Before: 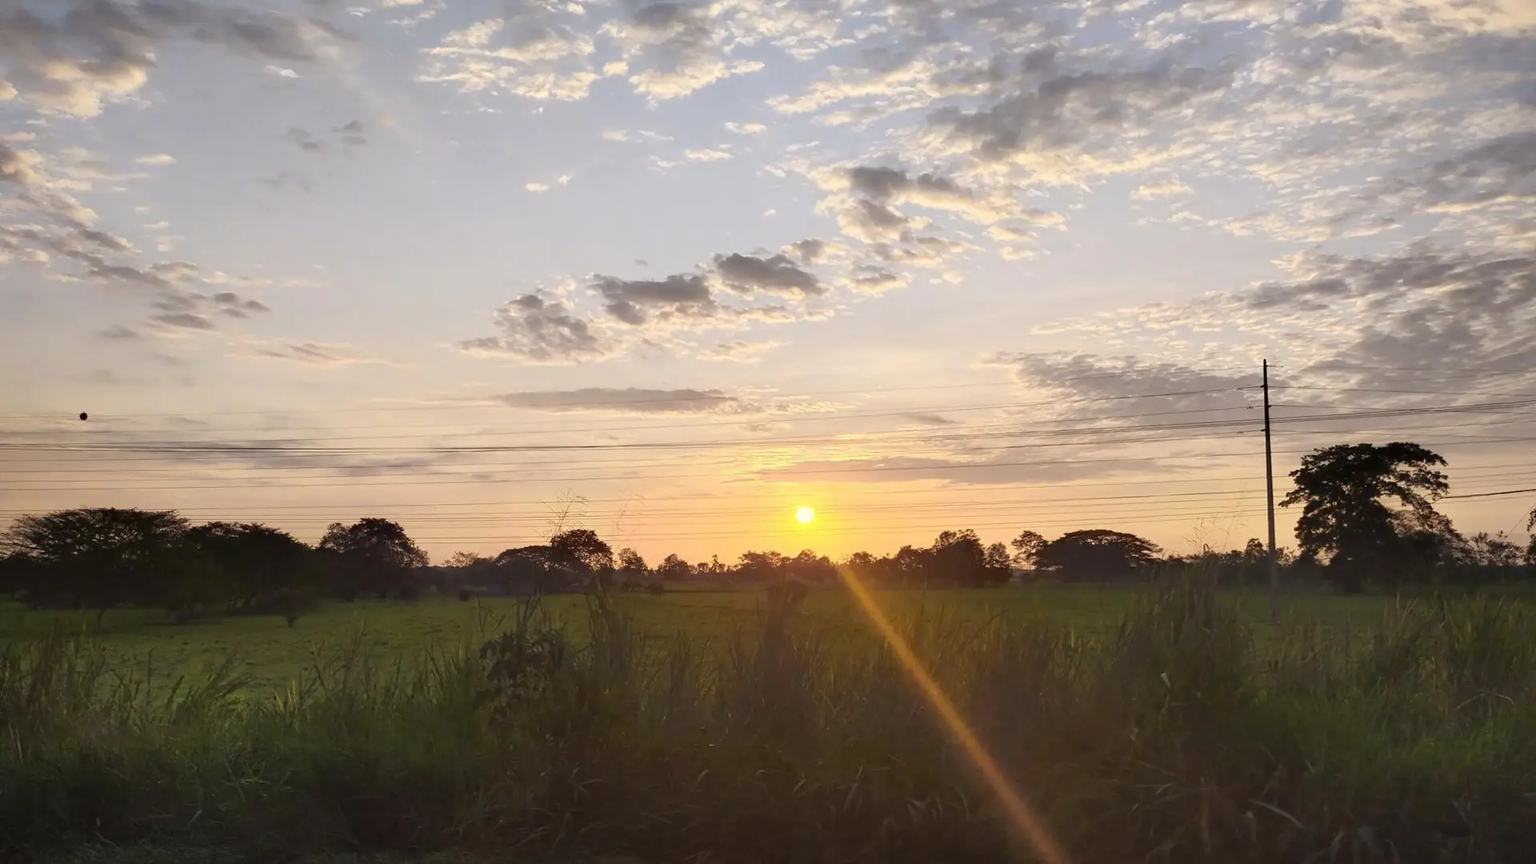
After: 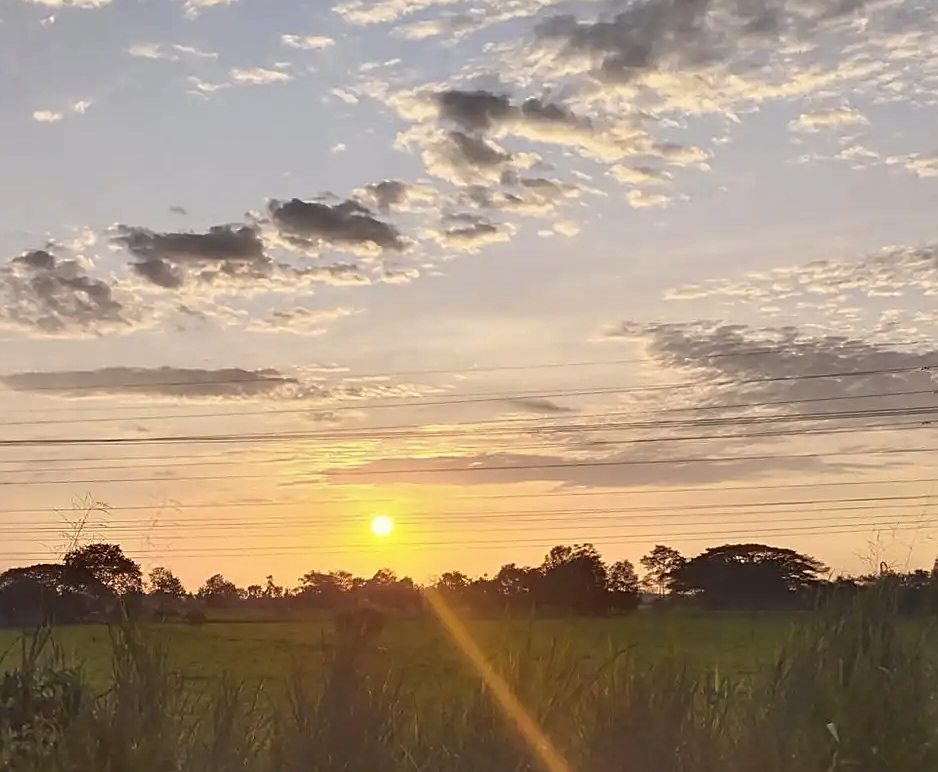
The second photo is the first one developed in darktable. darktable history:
shadows and highlights: soften with gaussian
crop: left 32.544%, top 10.994%, right 18.562%, bottom 17.488%
sharpen: on, module defaults
